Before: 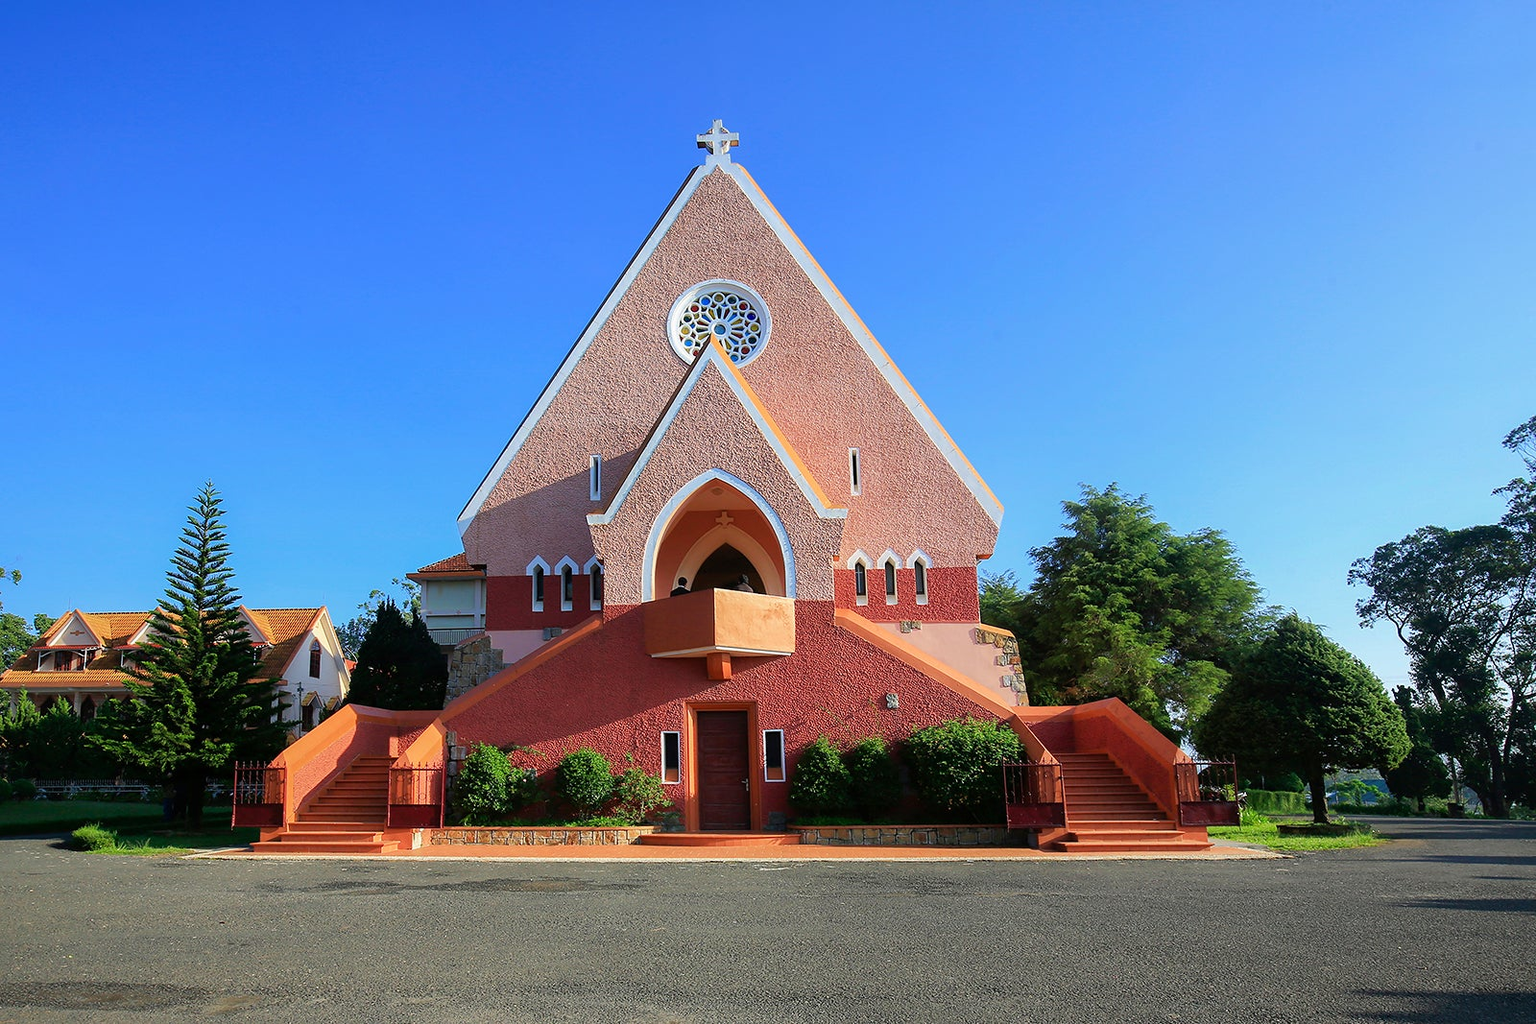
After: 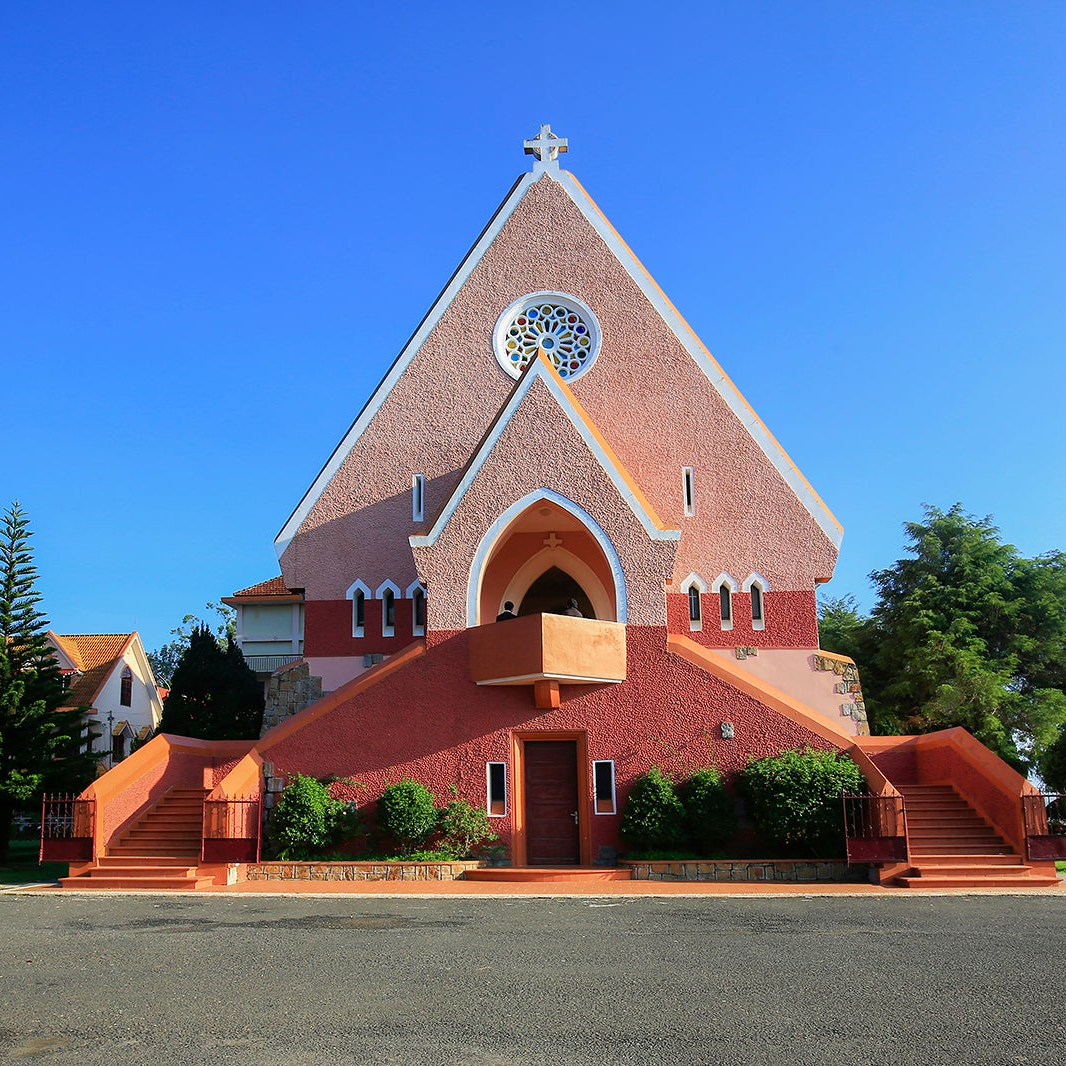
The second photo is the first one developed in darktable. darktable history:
crop and rotate: left 12.683%, right 20.661%
